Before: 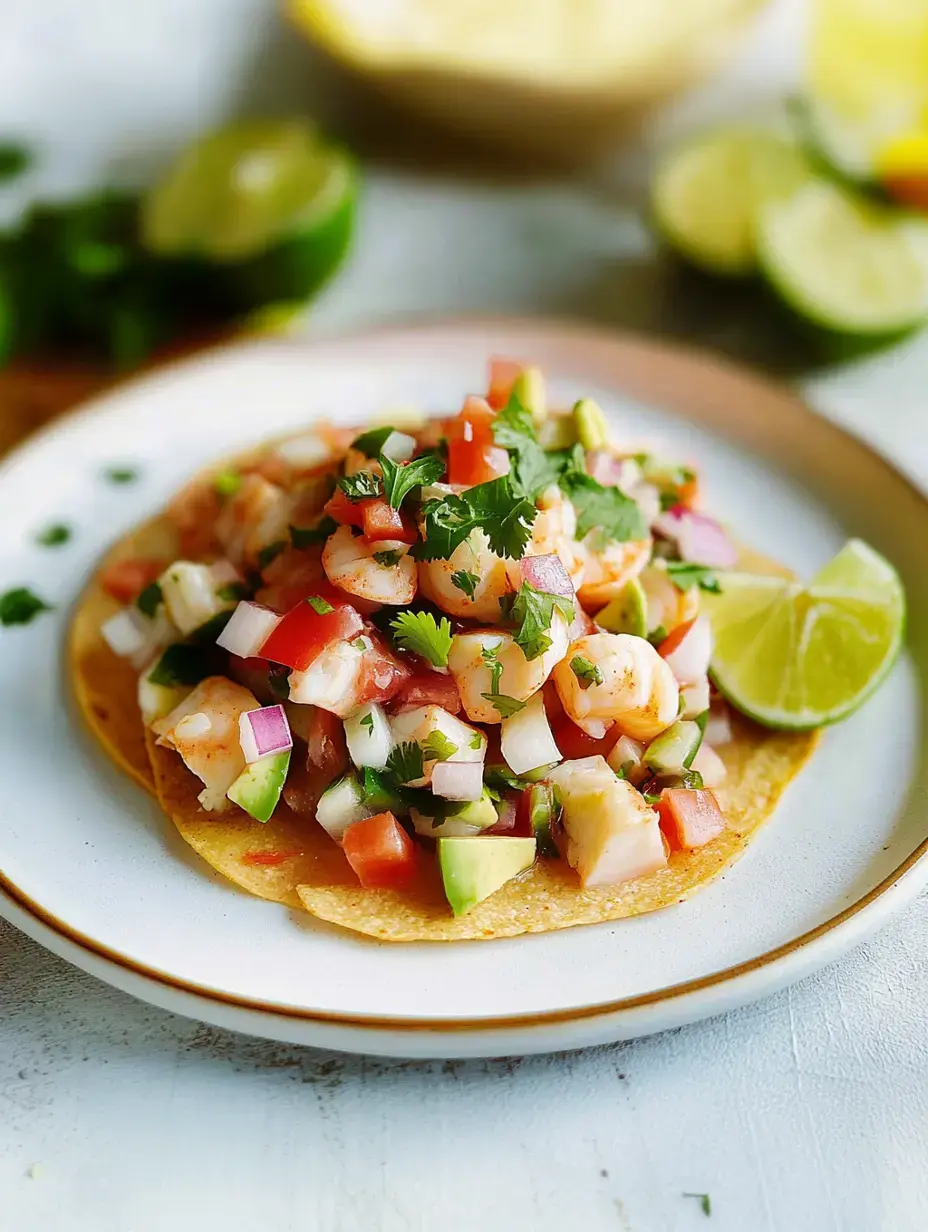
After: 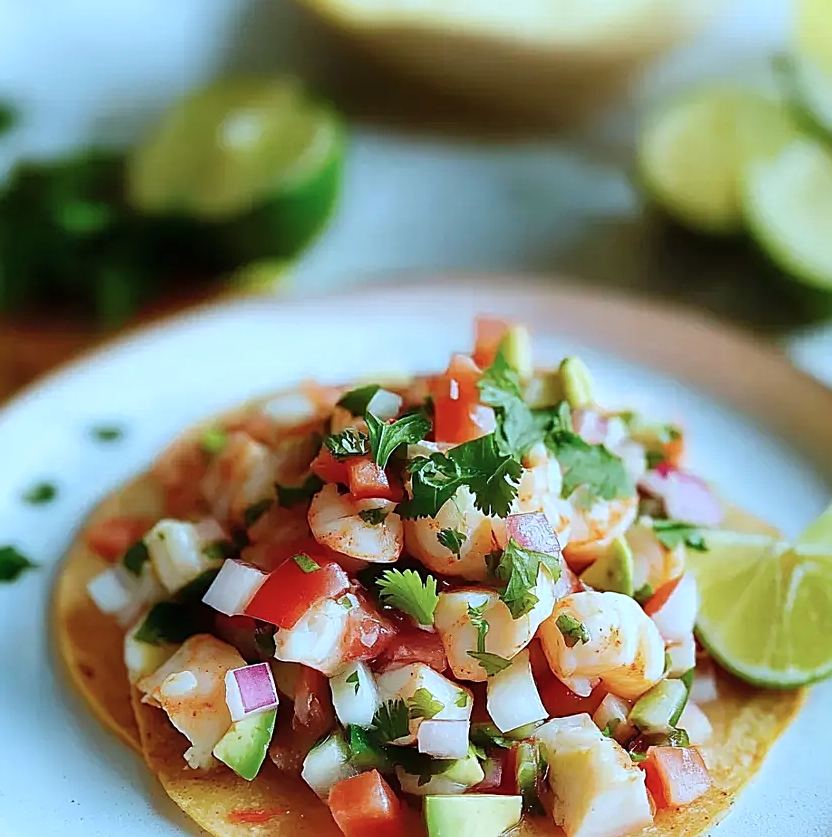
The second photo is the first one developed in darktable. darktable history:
color correction: highlights a* -9.44, highlights b* -22.7
sharpen: on, module defaults
crop: left 1.557%, top 3.462%, right 7.74%, bottom 28.434%
